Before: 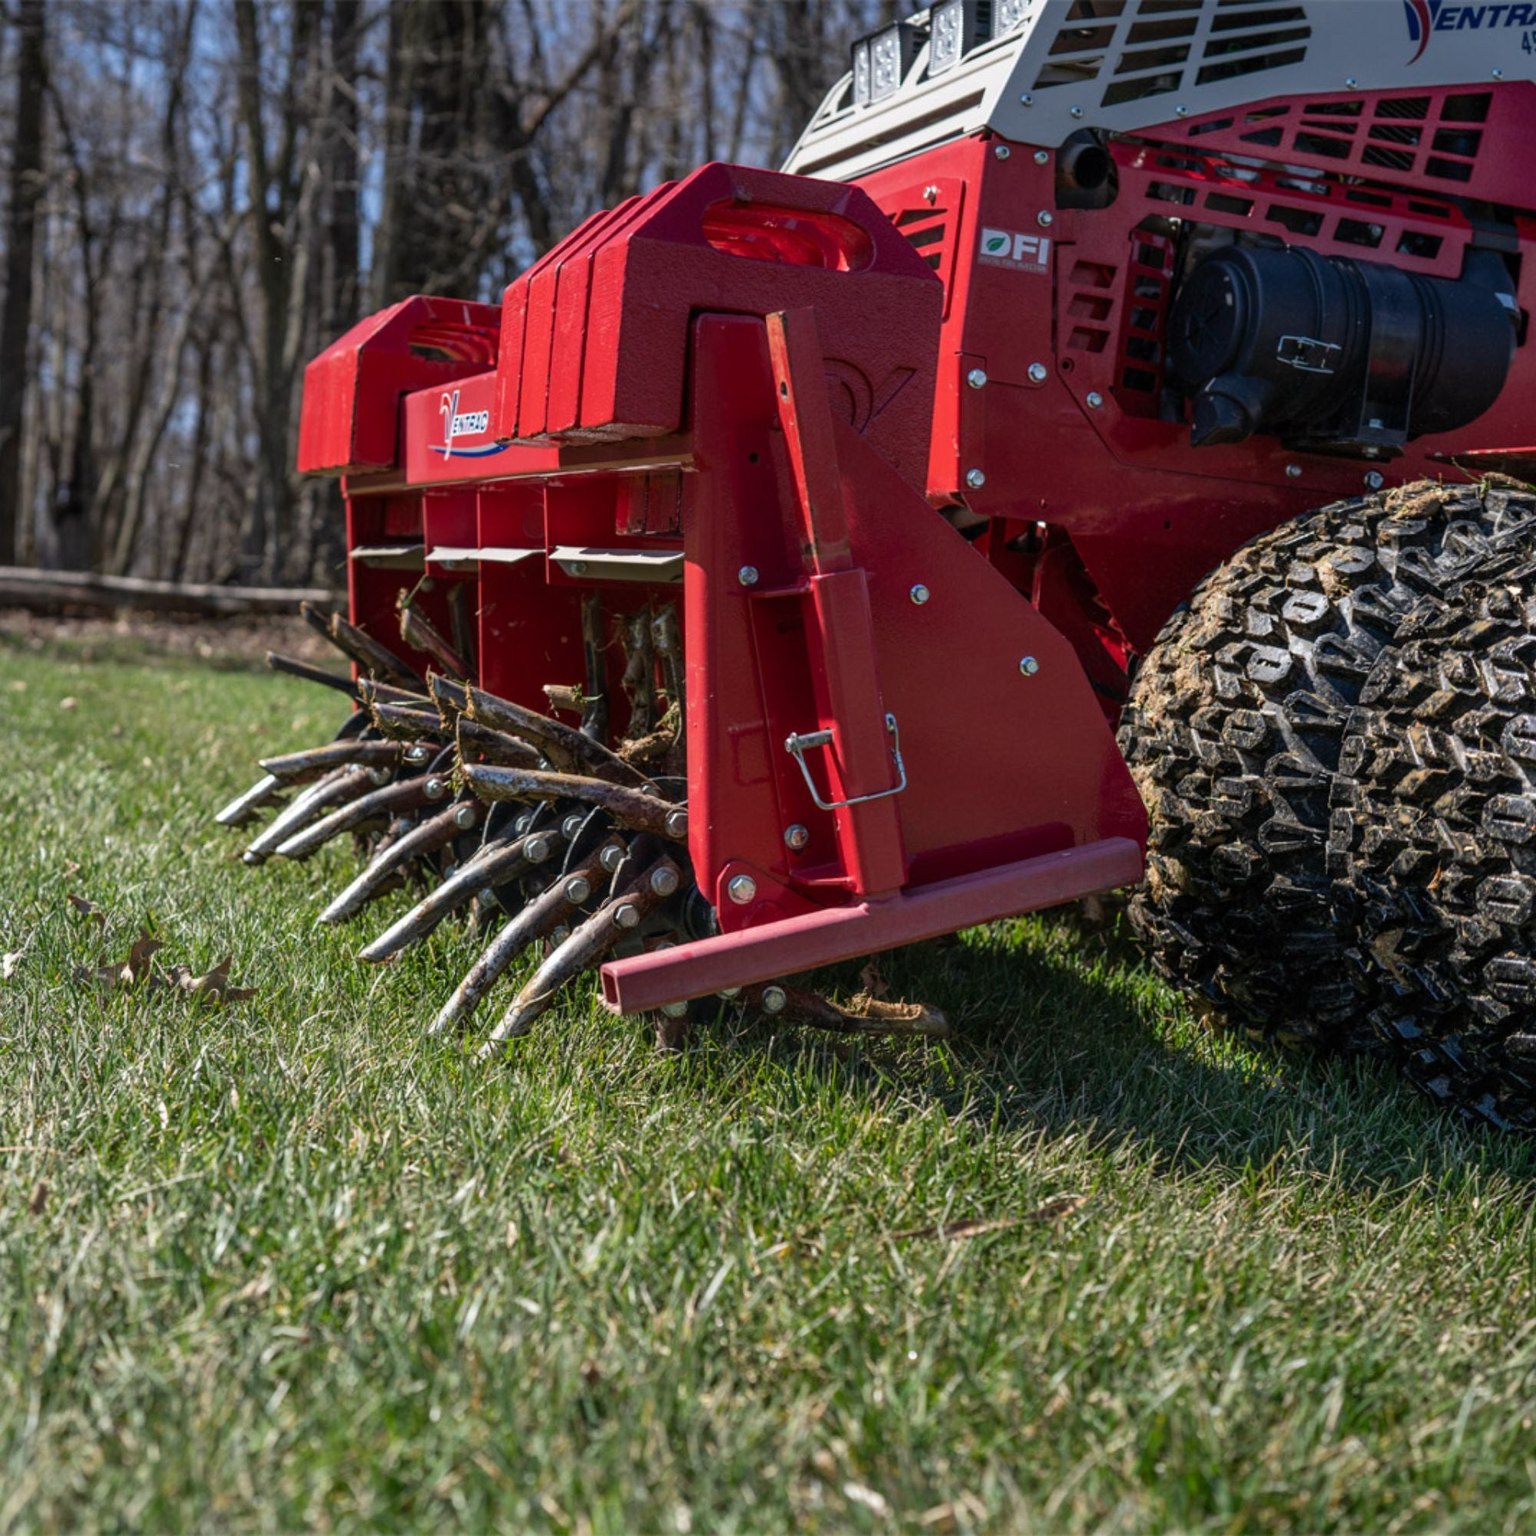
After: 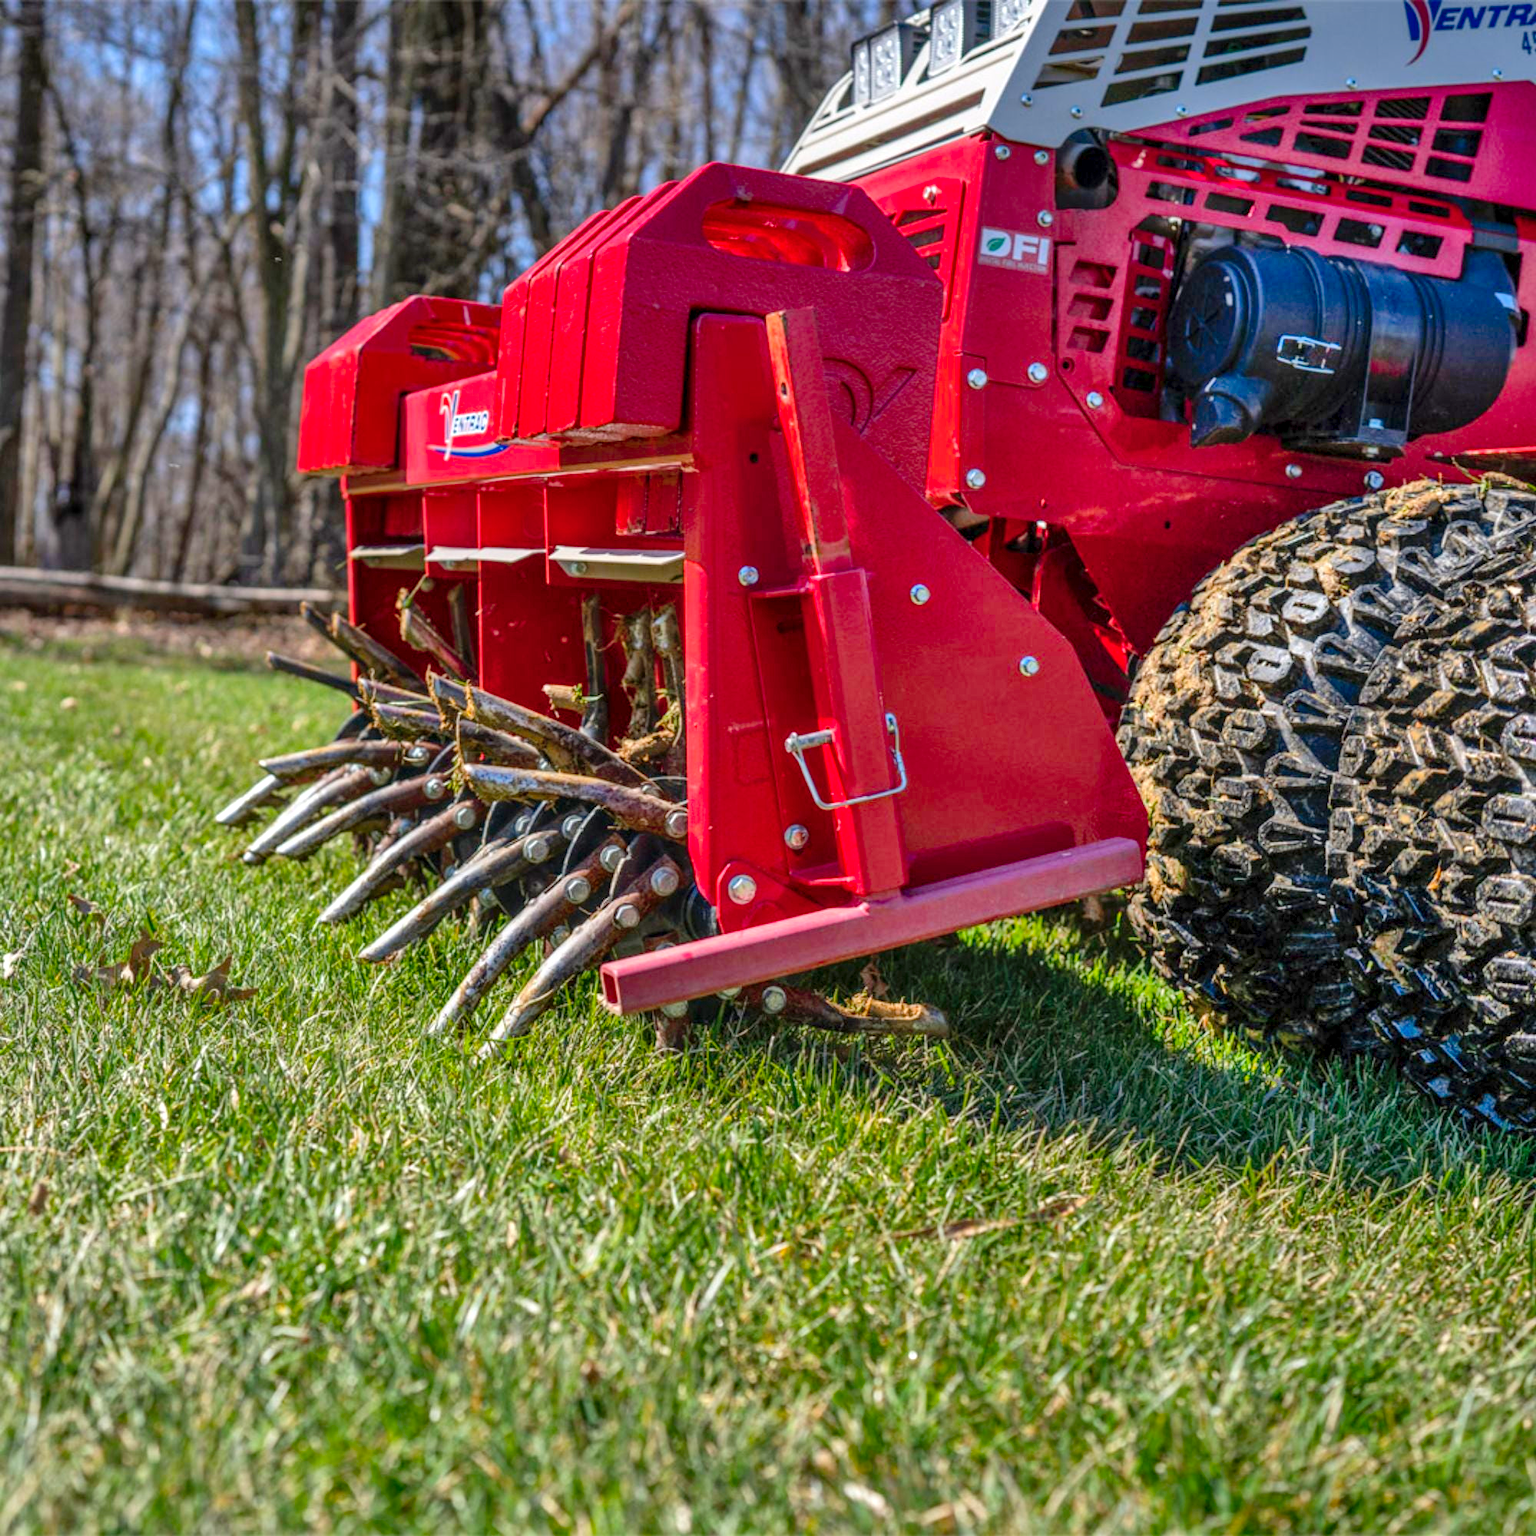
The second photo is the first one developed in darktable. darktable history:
color balance rgb: perceptual saturation grading › global saturation 30%
levels: levels [0, 0.43, 0.984]
shadows and highlights: shadows 60, soften with gaussian
local contrast: on, module defaults
